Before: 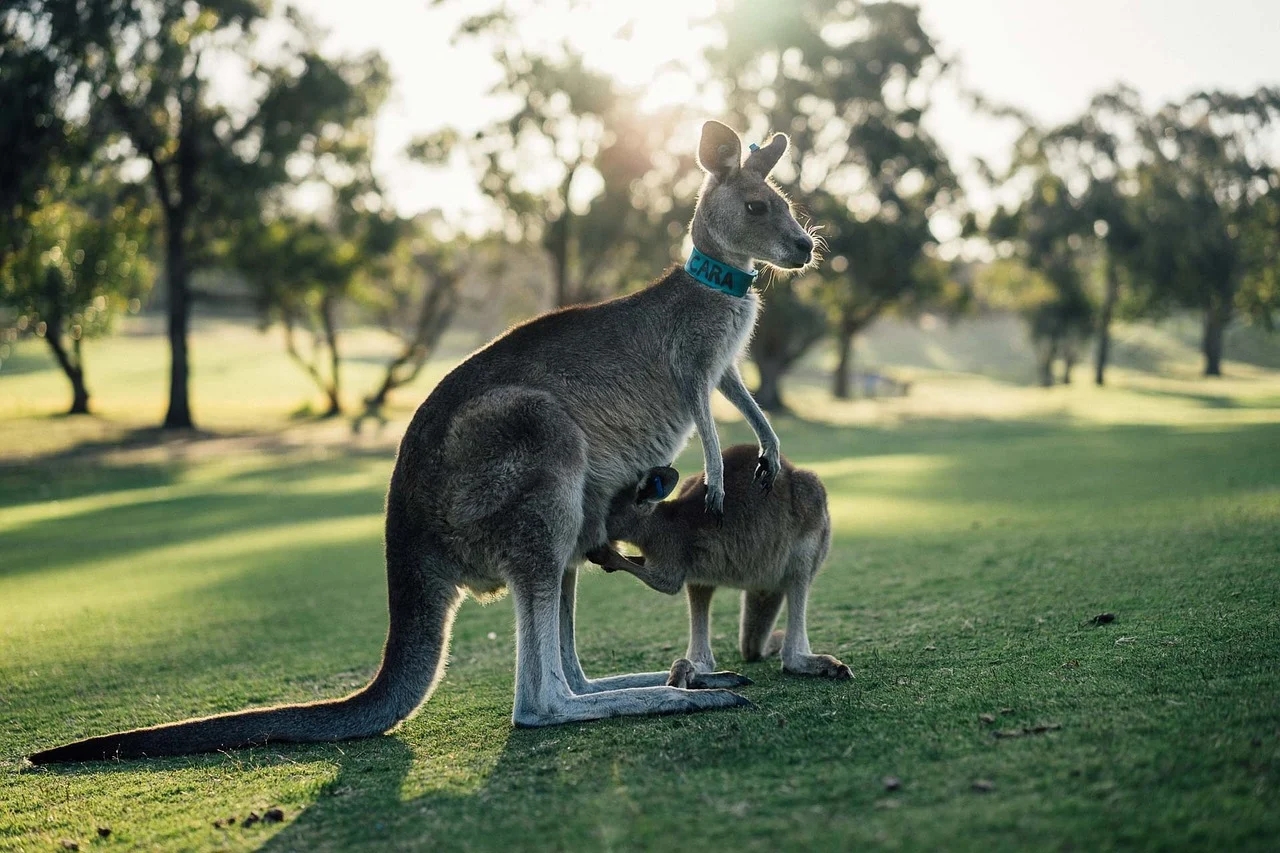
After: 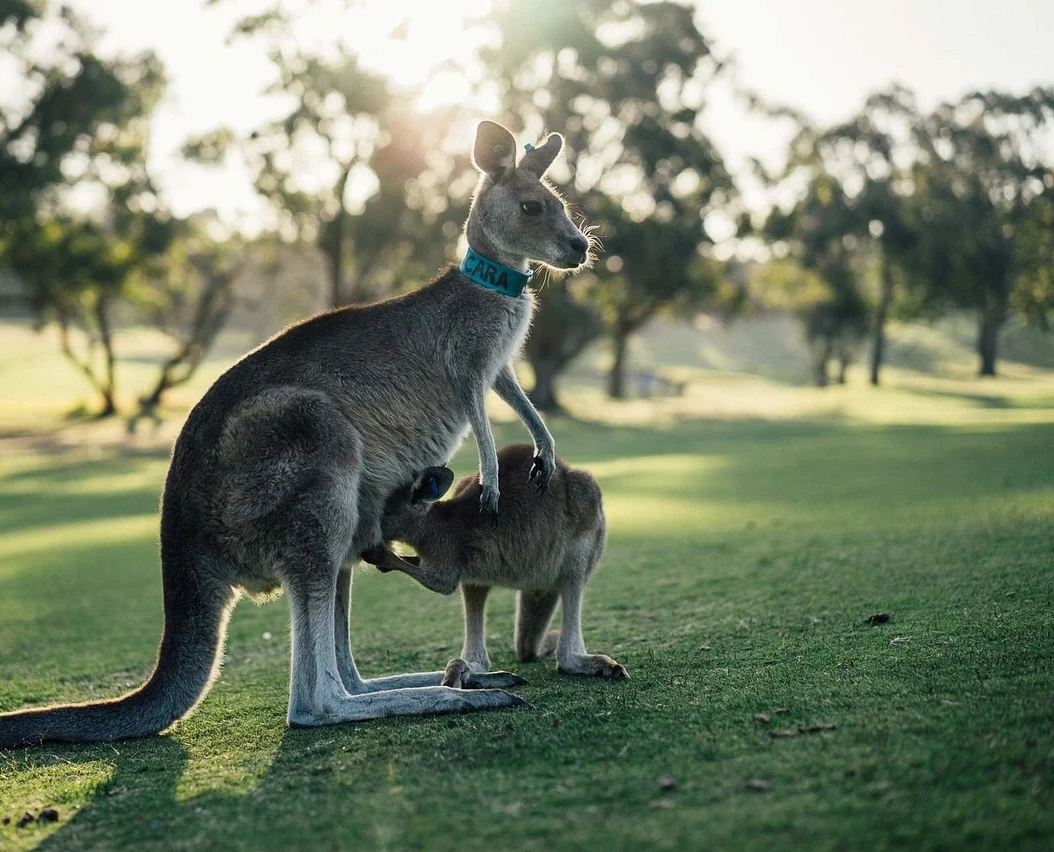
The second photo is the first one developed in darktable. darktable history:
crop: left 17.614%, bottom 0.041%
